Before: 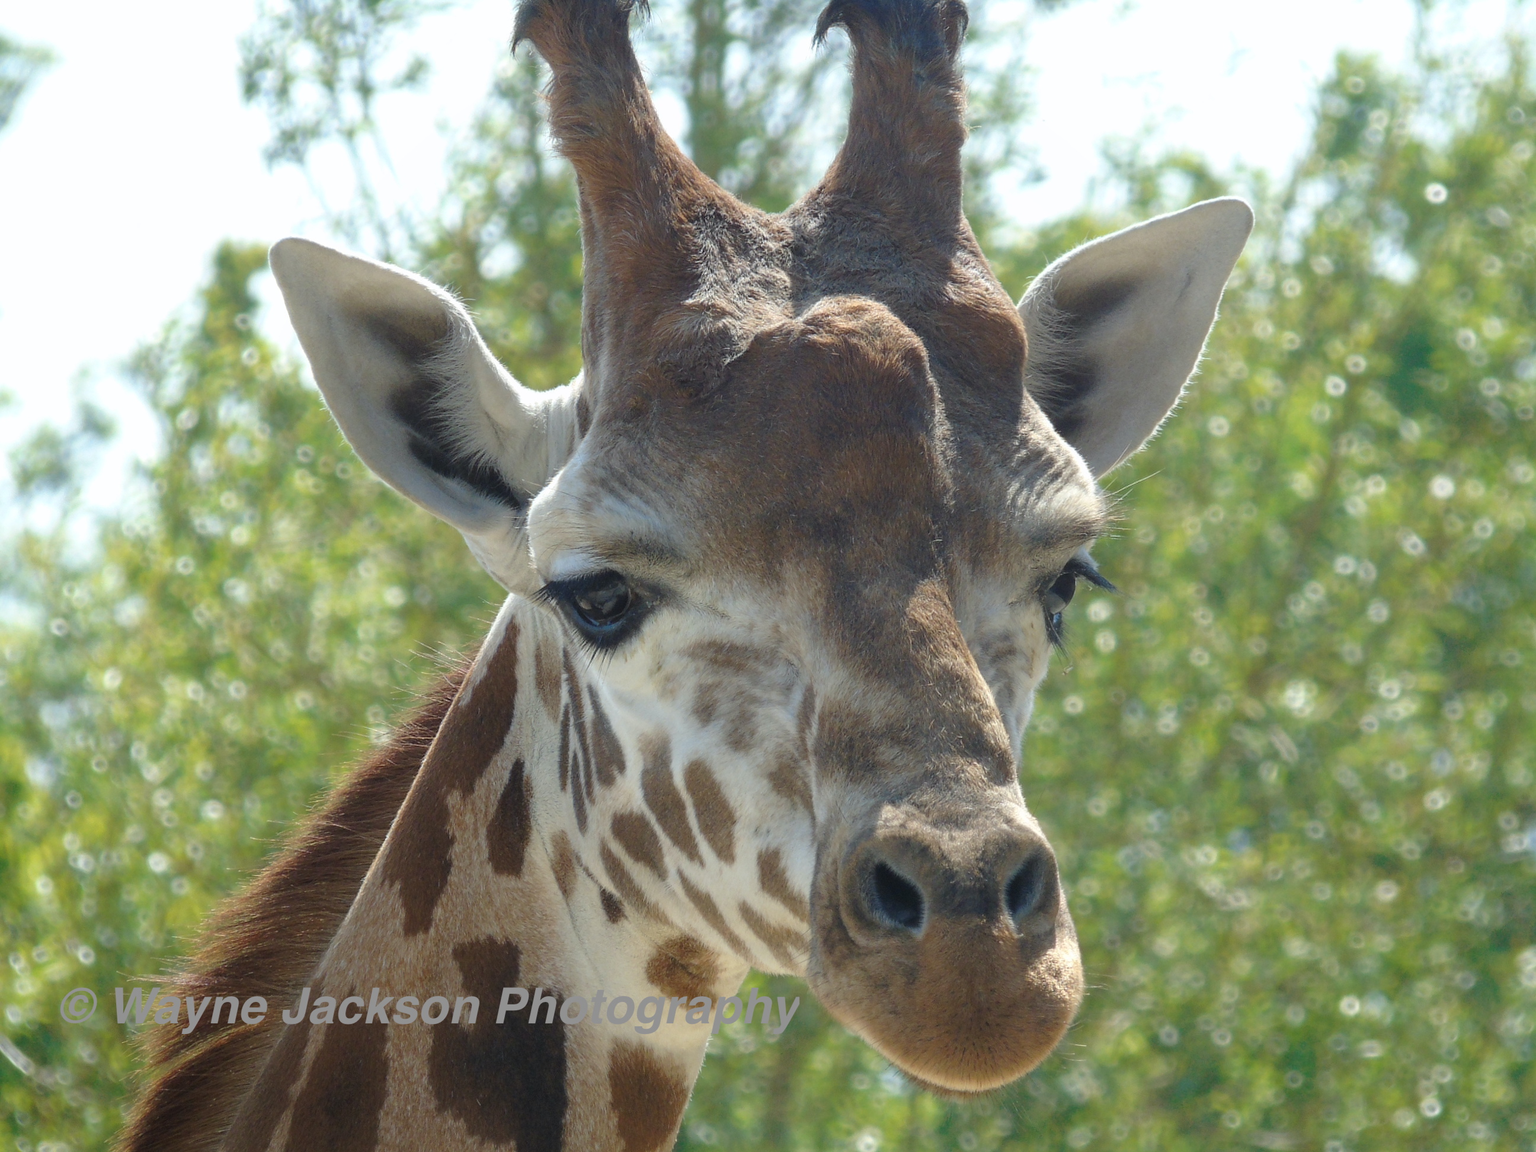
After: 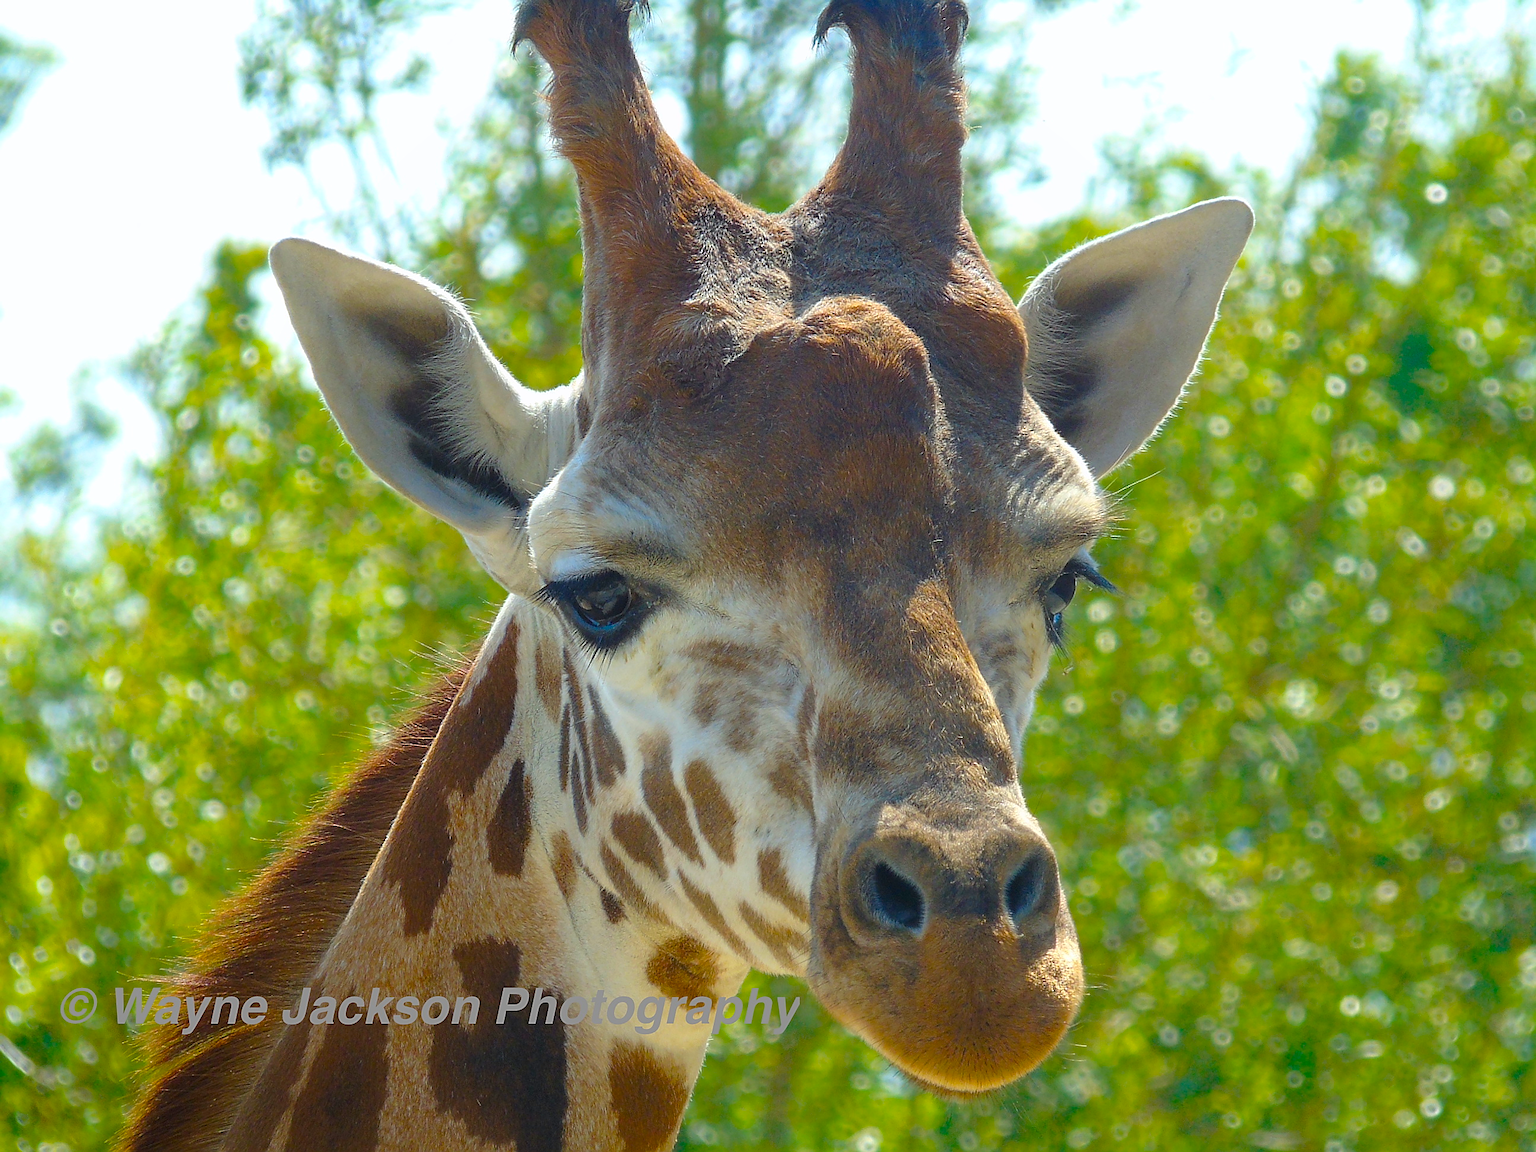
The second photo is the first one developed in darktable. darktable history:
color balance rgb: linear chroma grading › global chroma 25%, perceptual saturation grading › global saturation 50%
sharpen: radius 1.4, amount 1.25, threshold 0.7
